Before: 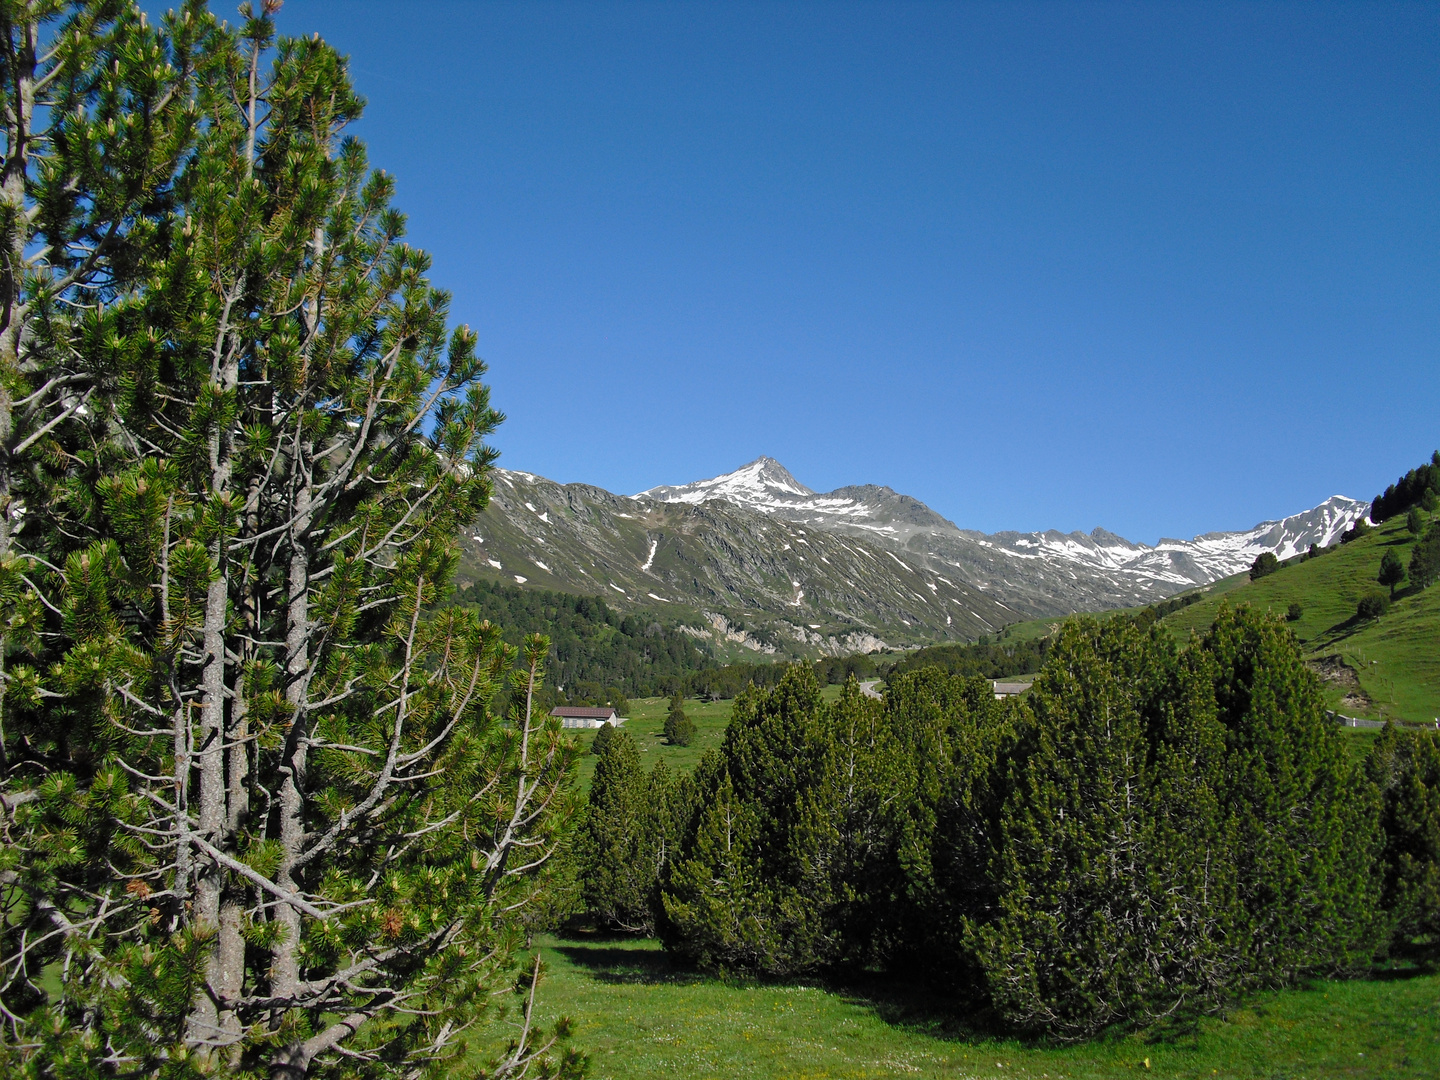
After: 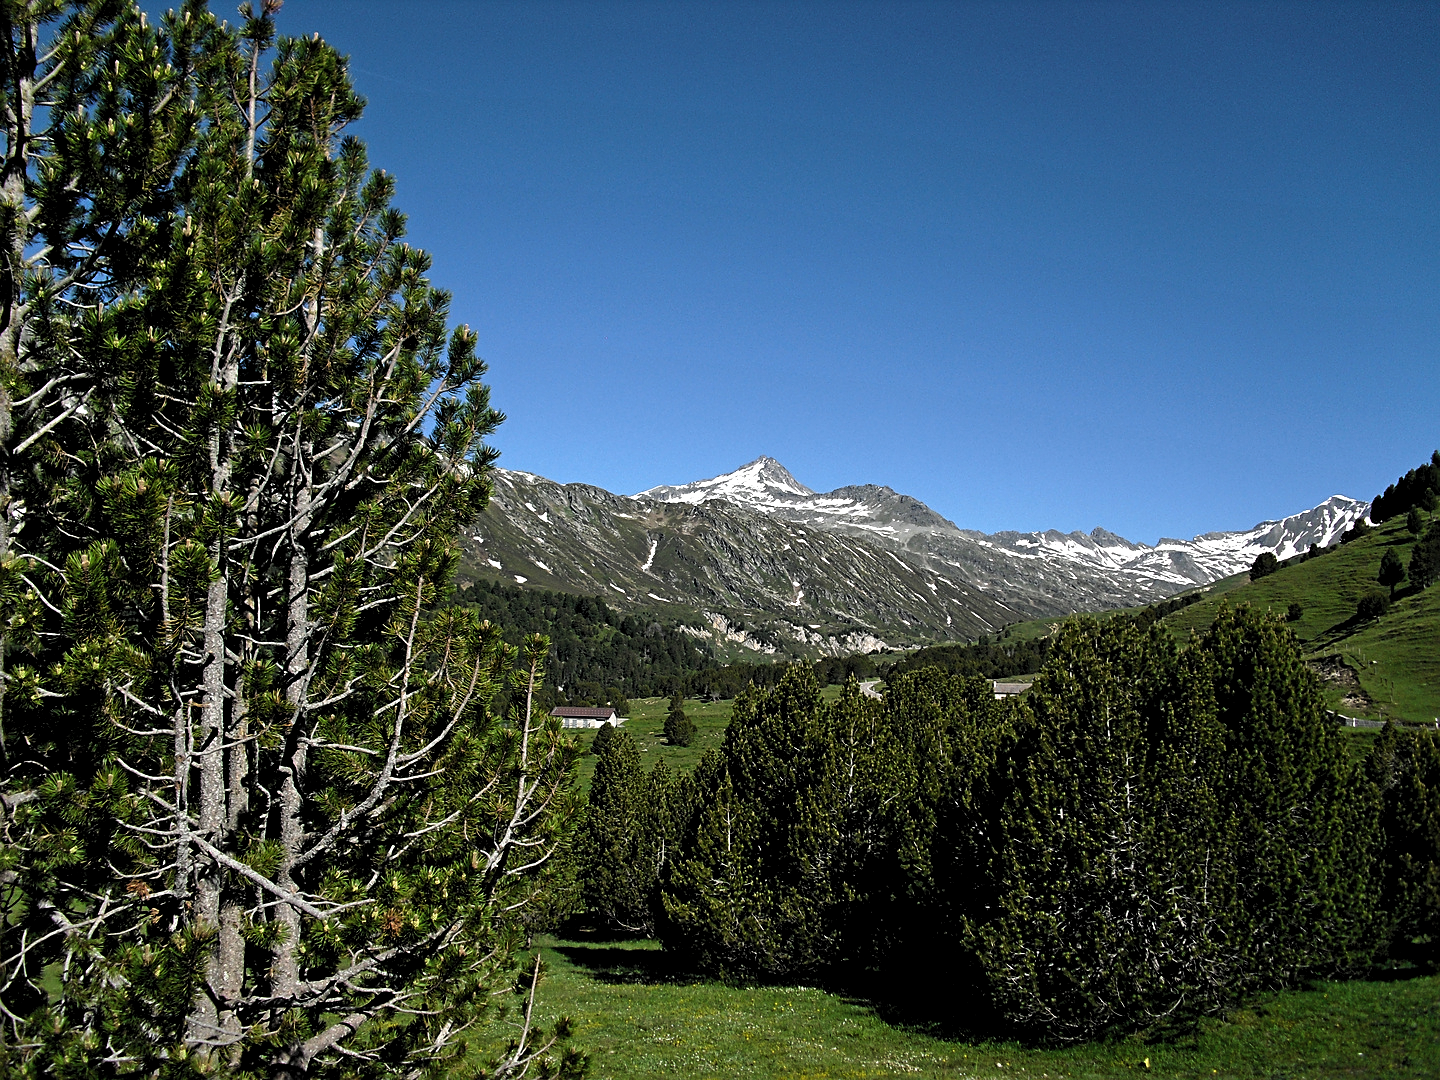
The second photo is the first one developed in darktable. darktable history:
sharpen: on, module defaults
levels: levels [0.129, 0.519, 0.867]
